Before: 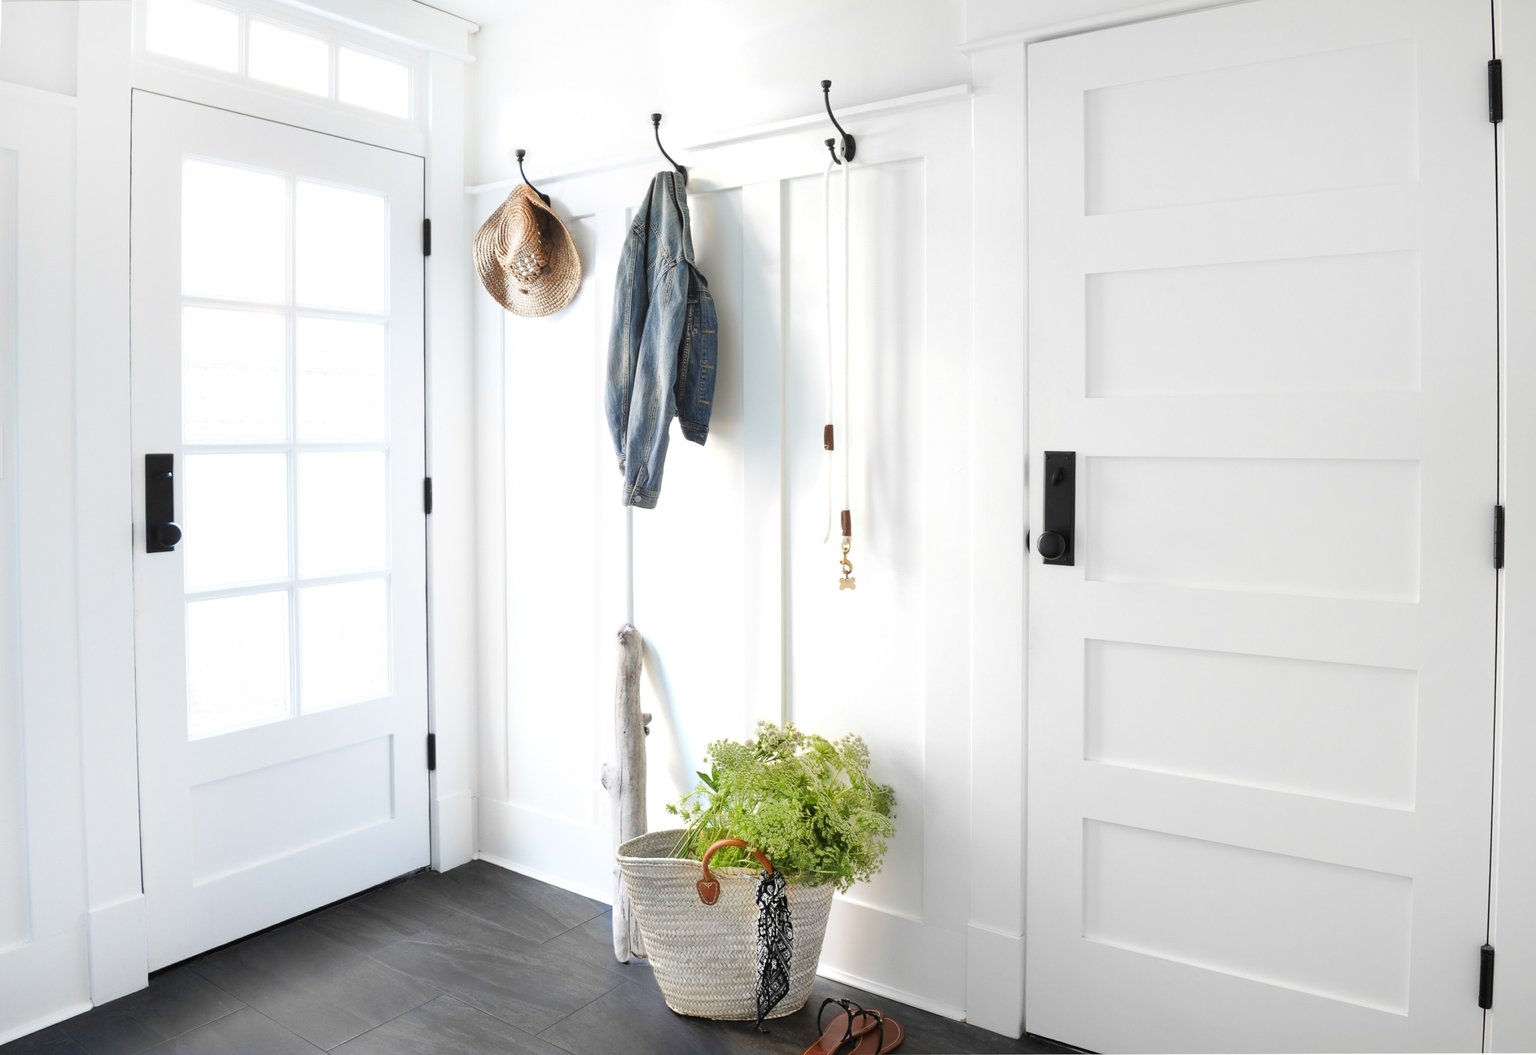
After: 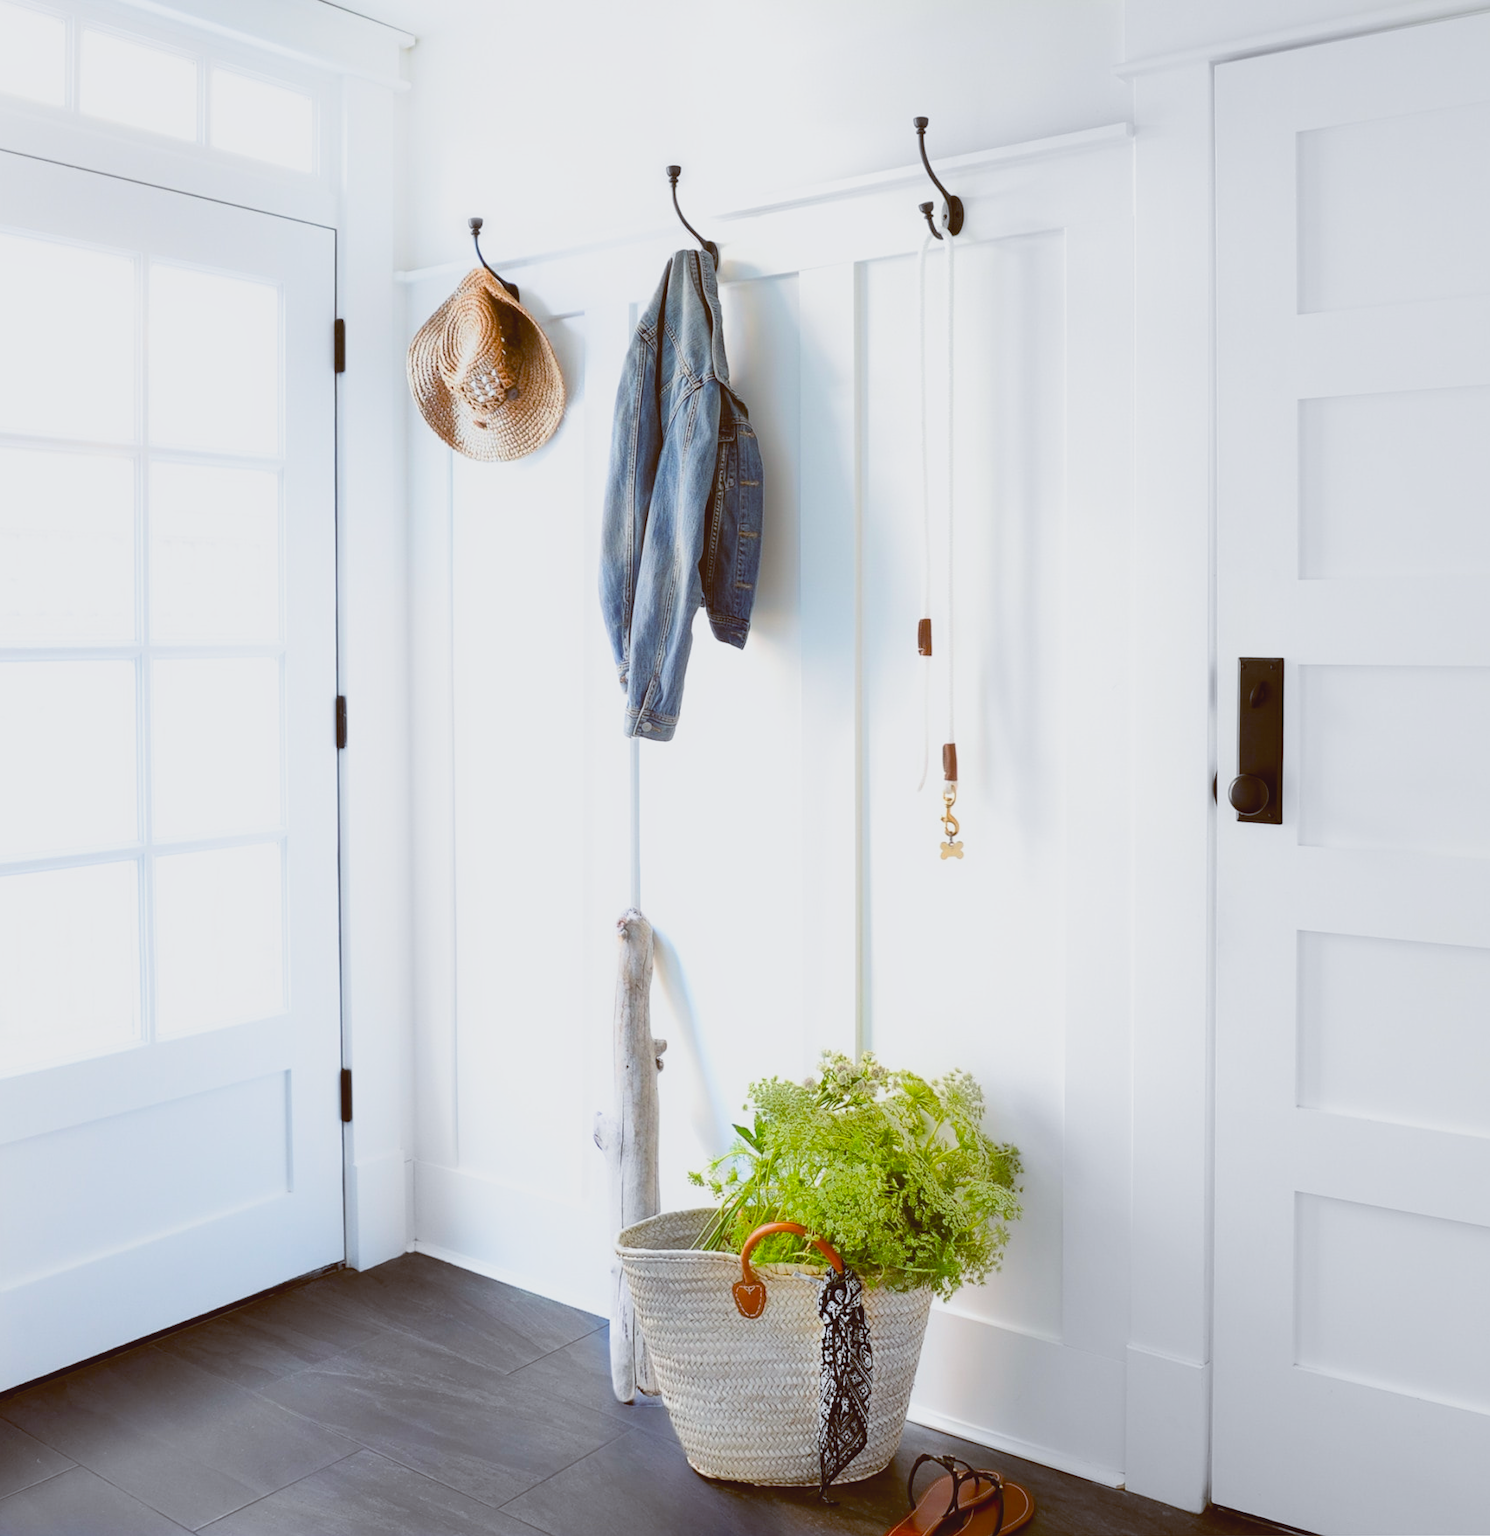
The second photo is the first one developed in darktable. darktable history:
contrast equalizer: y [[0.5, 0.488, 0.462, 0.461, 0.491, 0.5], [0.5 ×6], [0.5 ×6], [0 ×6], [0 ×6]]
crop and rotate: left 12.648%, right 20.685%
color balance: lift [1, 1.015, 1.004, 0.985], gamma [1, 0.958, 0.971, 1.042], gain [1, 0.956, 0.977, 1.044]
tone equalizer: on, module defaults
filmic rgb: black relative exposure -12 EV, white relative exposure 2.8 EV, threshold 3 EV, target black luminance 0%, hardness 8.06, latitude 70.41%, contrast 1.14, highlights saturation mix 10%, shadows ↔ highlights balance -0.388%, color science v4 (2020), iterations of high-quality reconstruction 10, contrast in shadows soft, contrast in highlights soft, enable highlight reconstruction true
contrast brightness saturation: contrast -0.11
